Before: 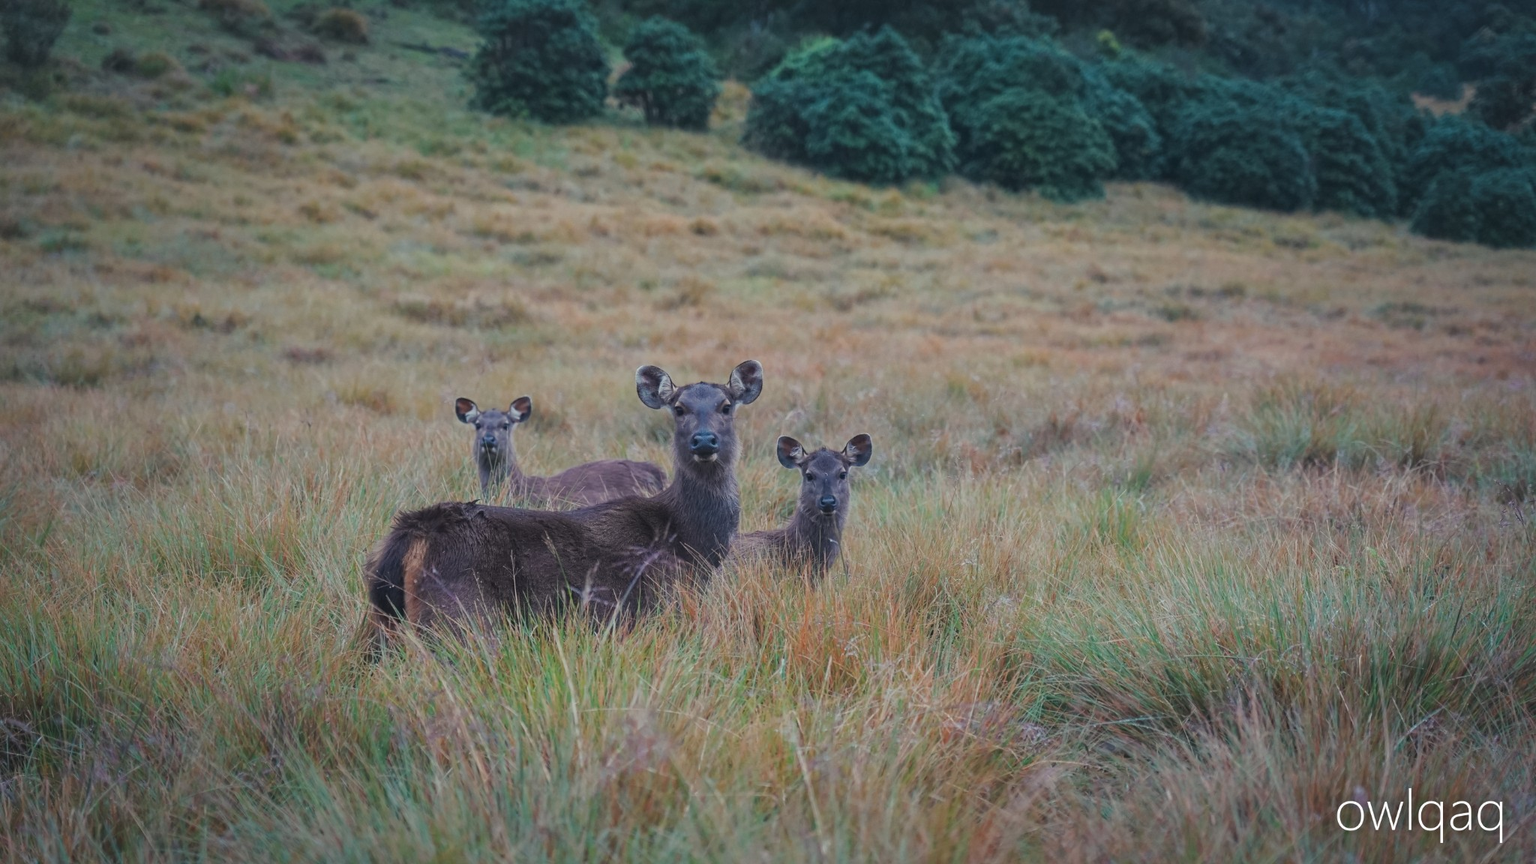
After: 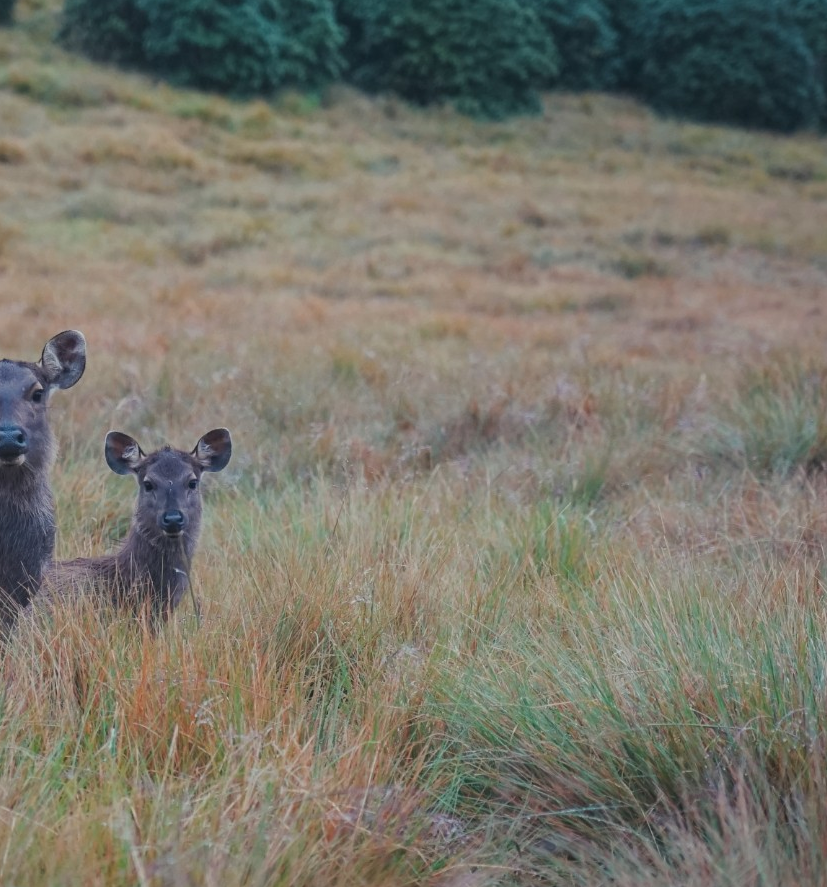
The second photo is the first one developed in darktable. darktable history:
crop: left 45.468%, top 13.052%, right 14.145%, bottom 9.911%
